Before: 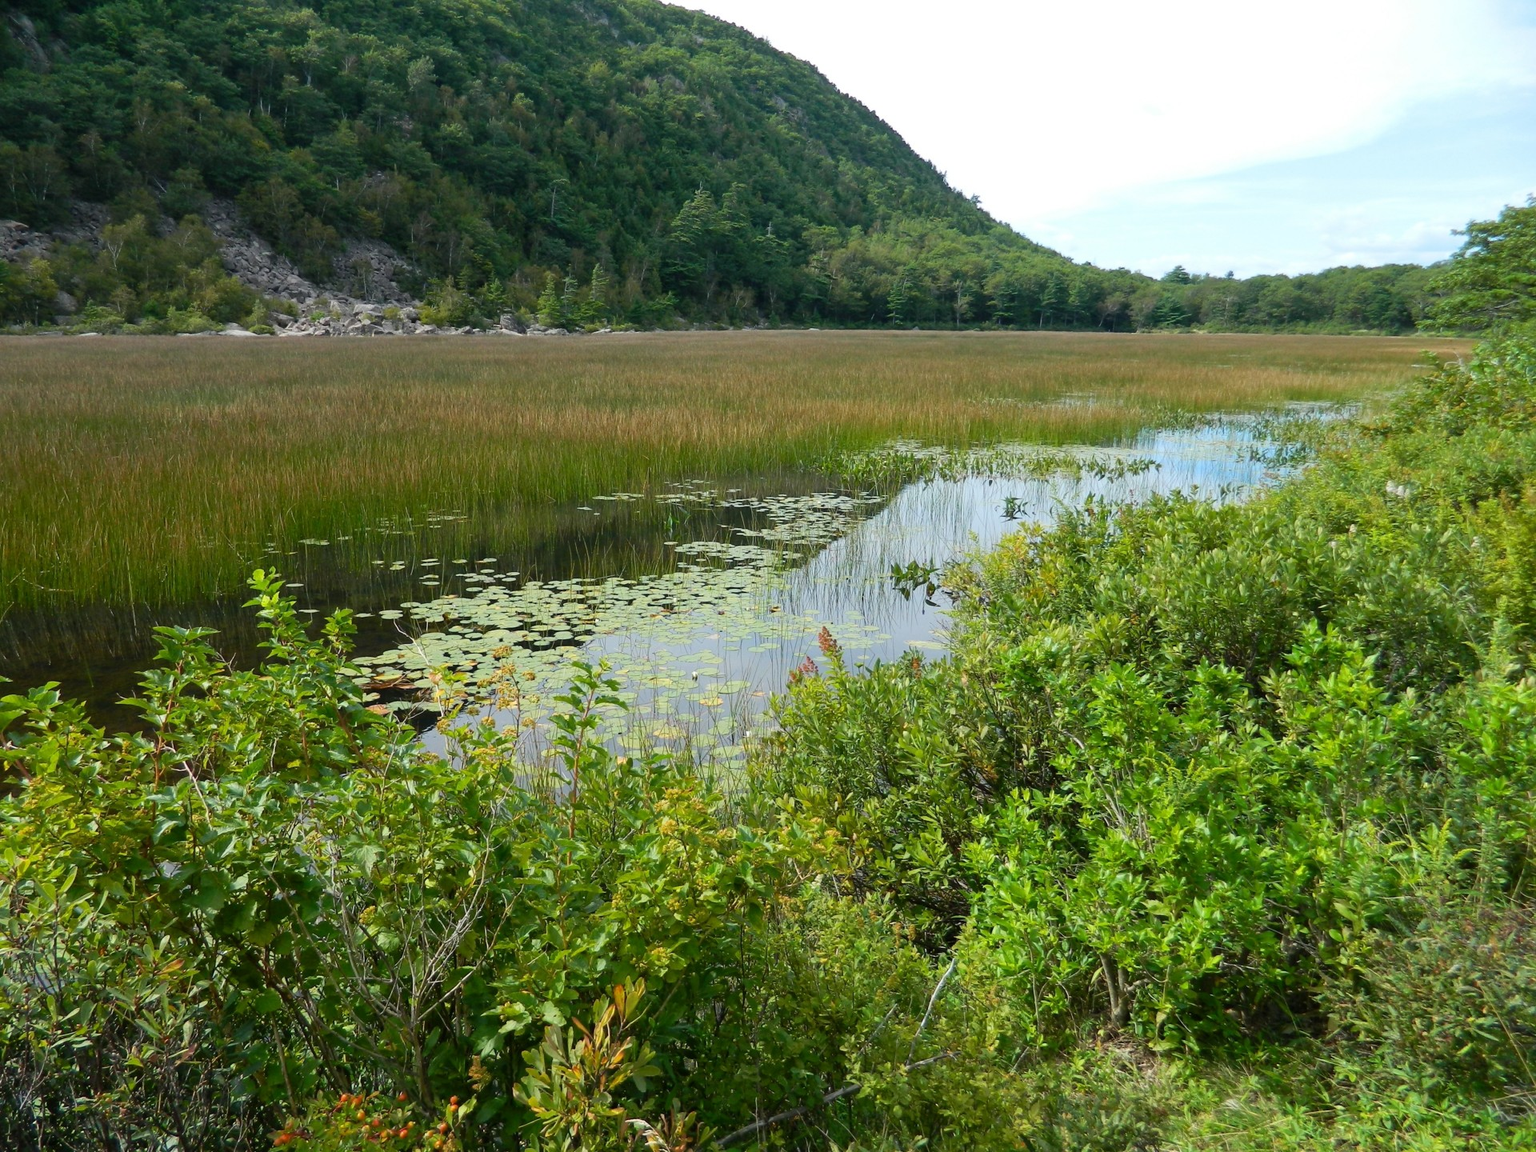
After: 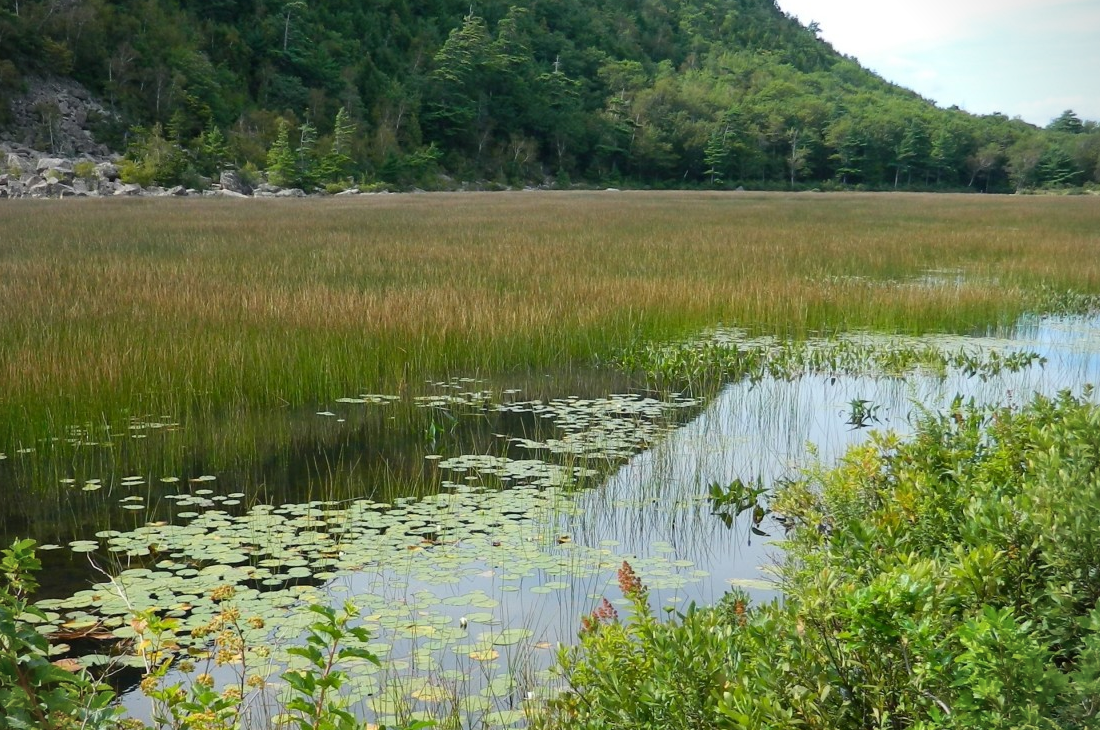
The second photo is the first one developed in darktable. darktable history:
crop: left 21.106%, top 15.424%, right 21.552%, bottom 33.87%
vignetting: fall-off start 91.59%, center (-0.033, -0.037)
